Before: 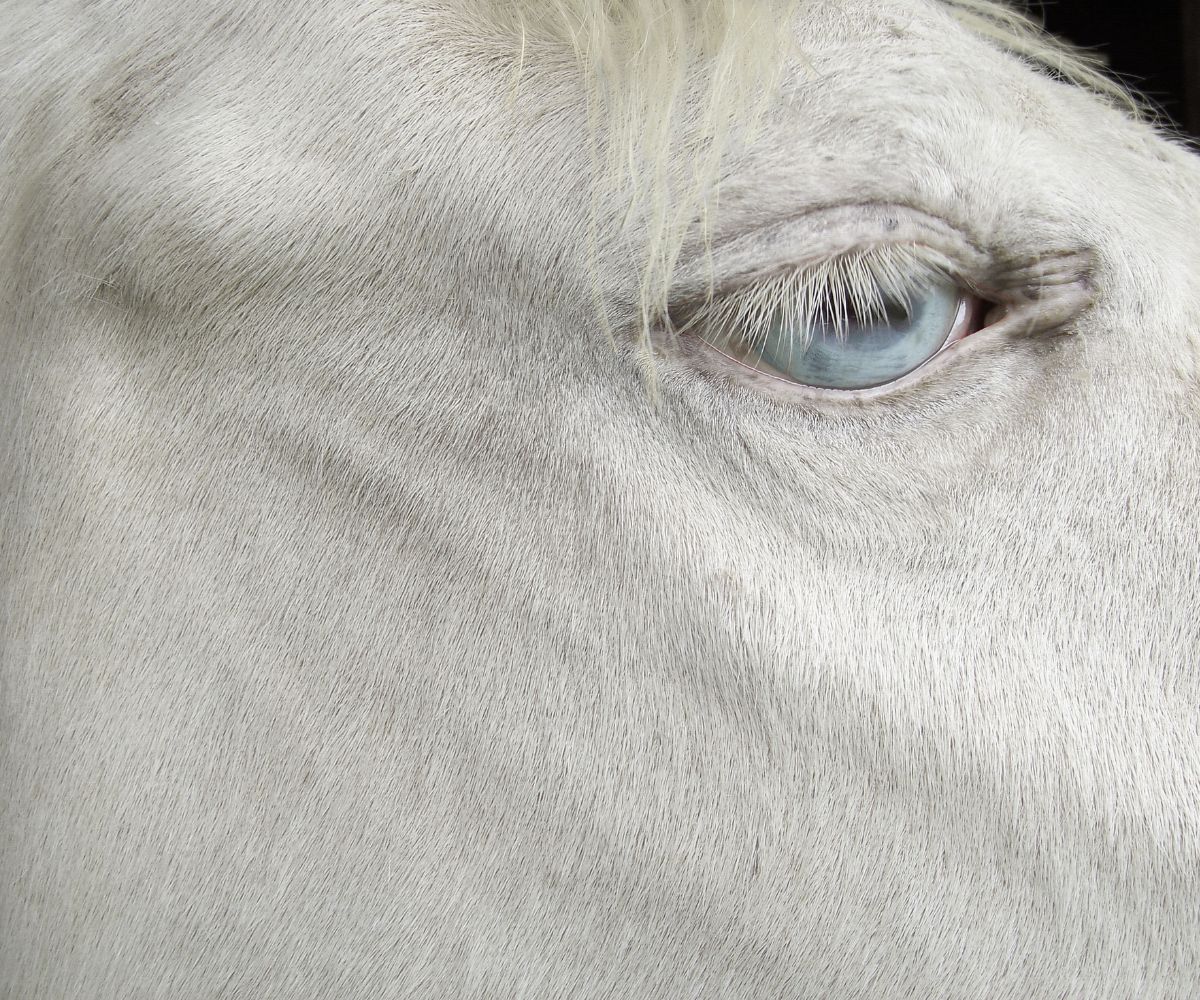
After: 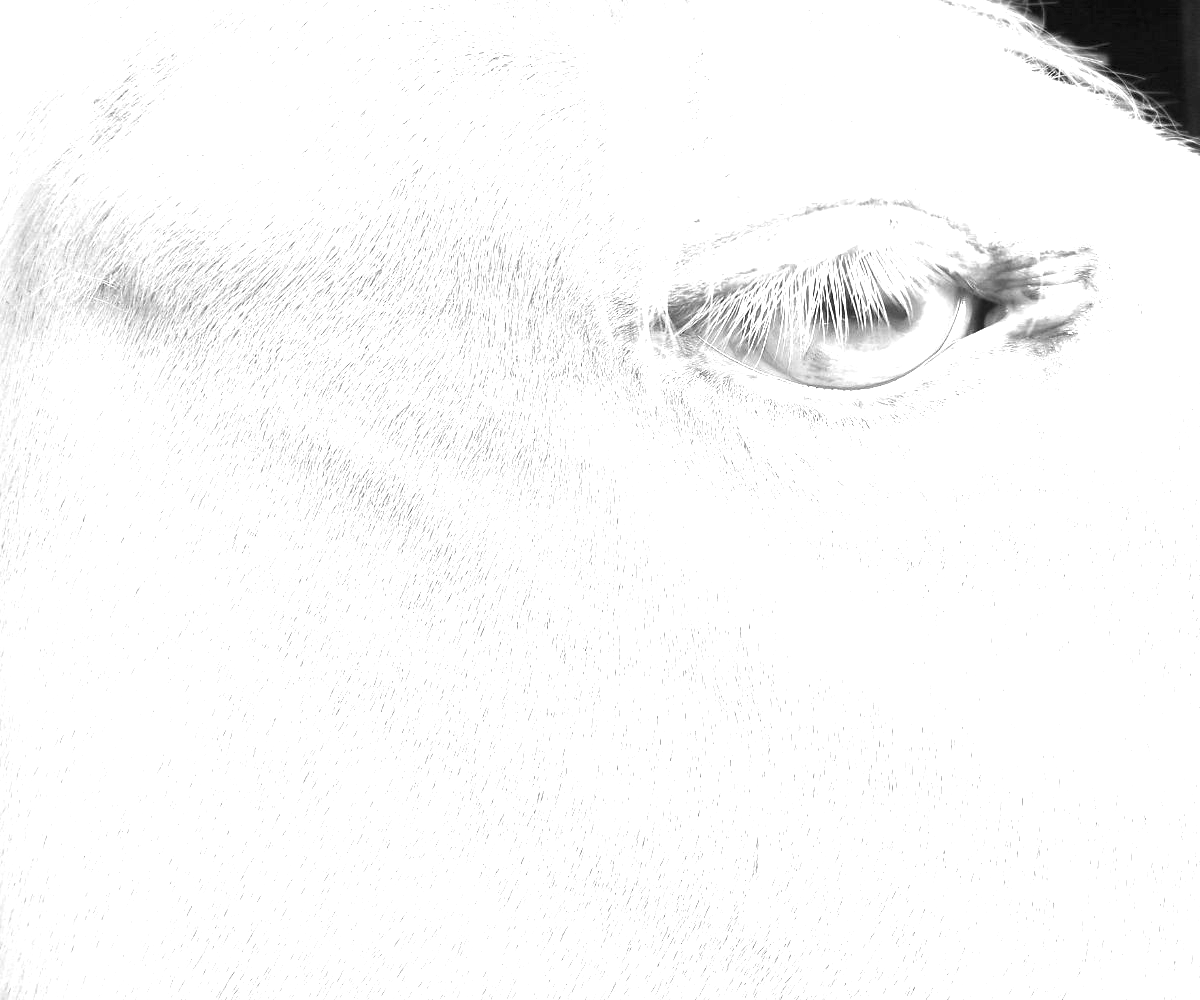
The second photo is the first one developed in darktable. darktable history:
monochrome: on, module defaults
exposure: black level correction 0, exposure 1.75 EV, compensate exposure bias true, compensate highlight preservation false
